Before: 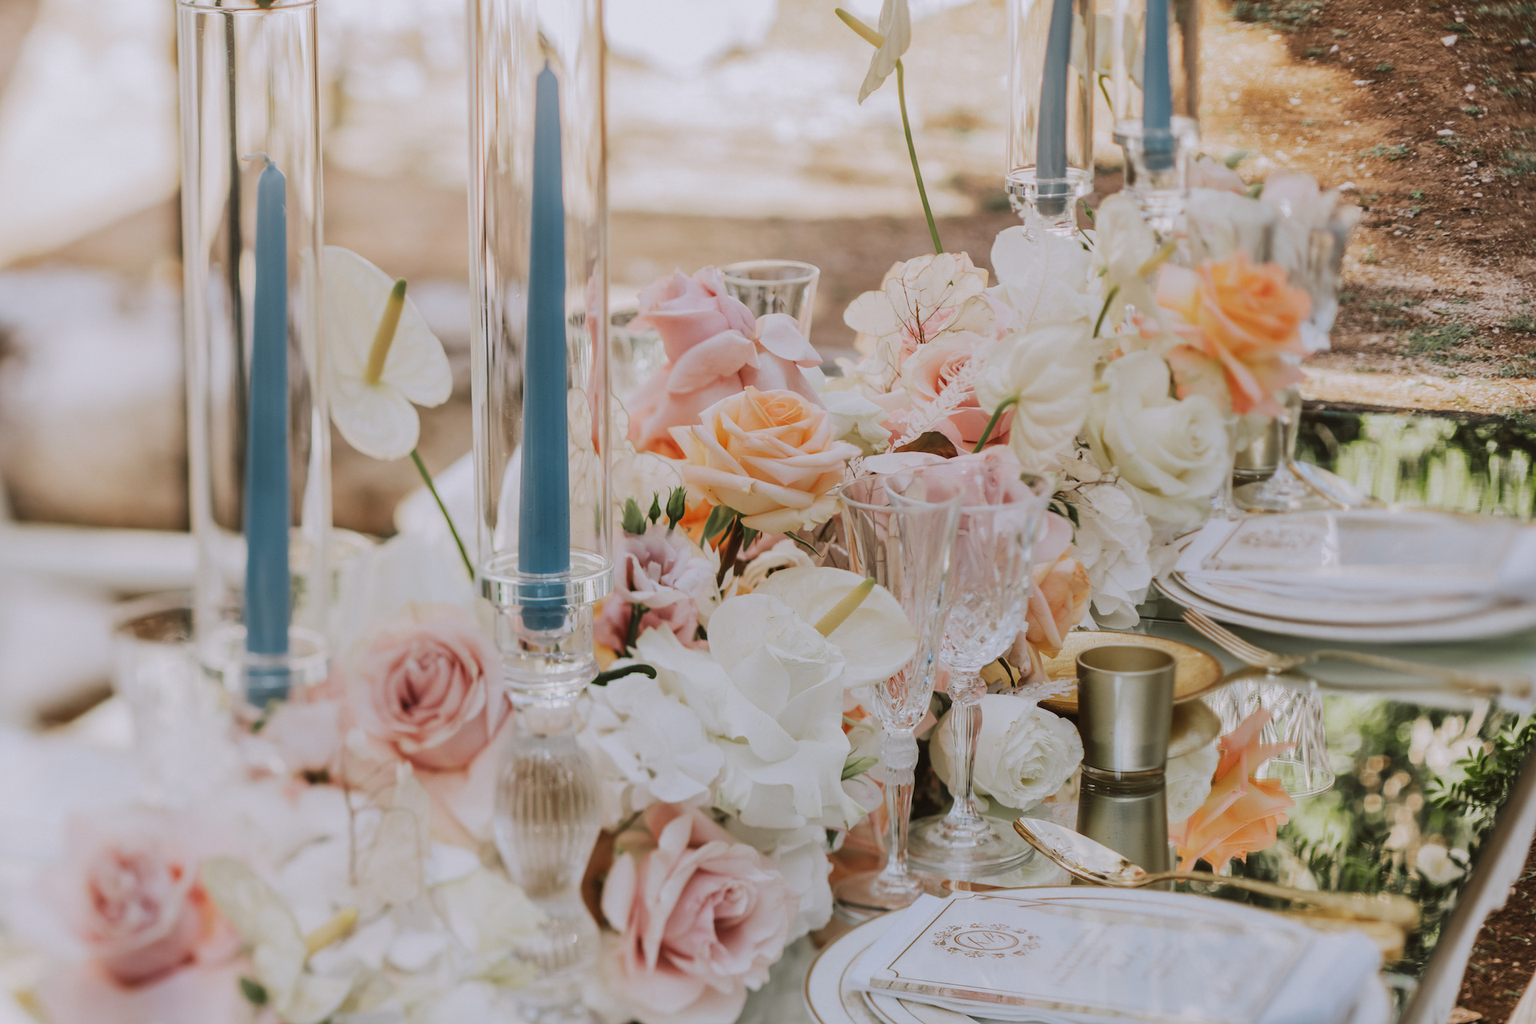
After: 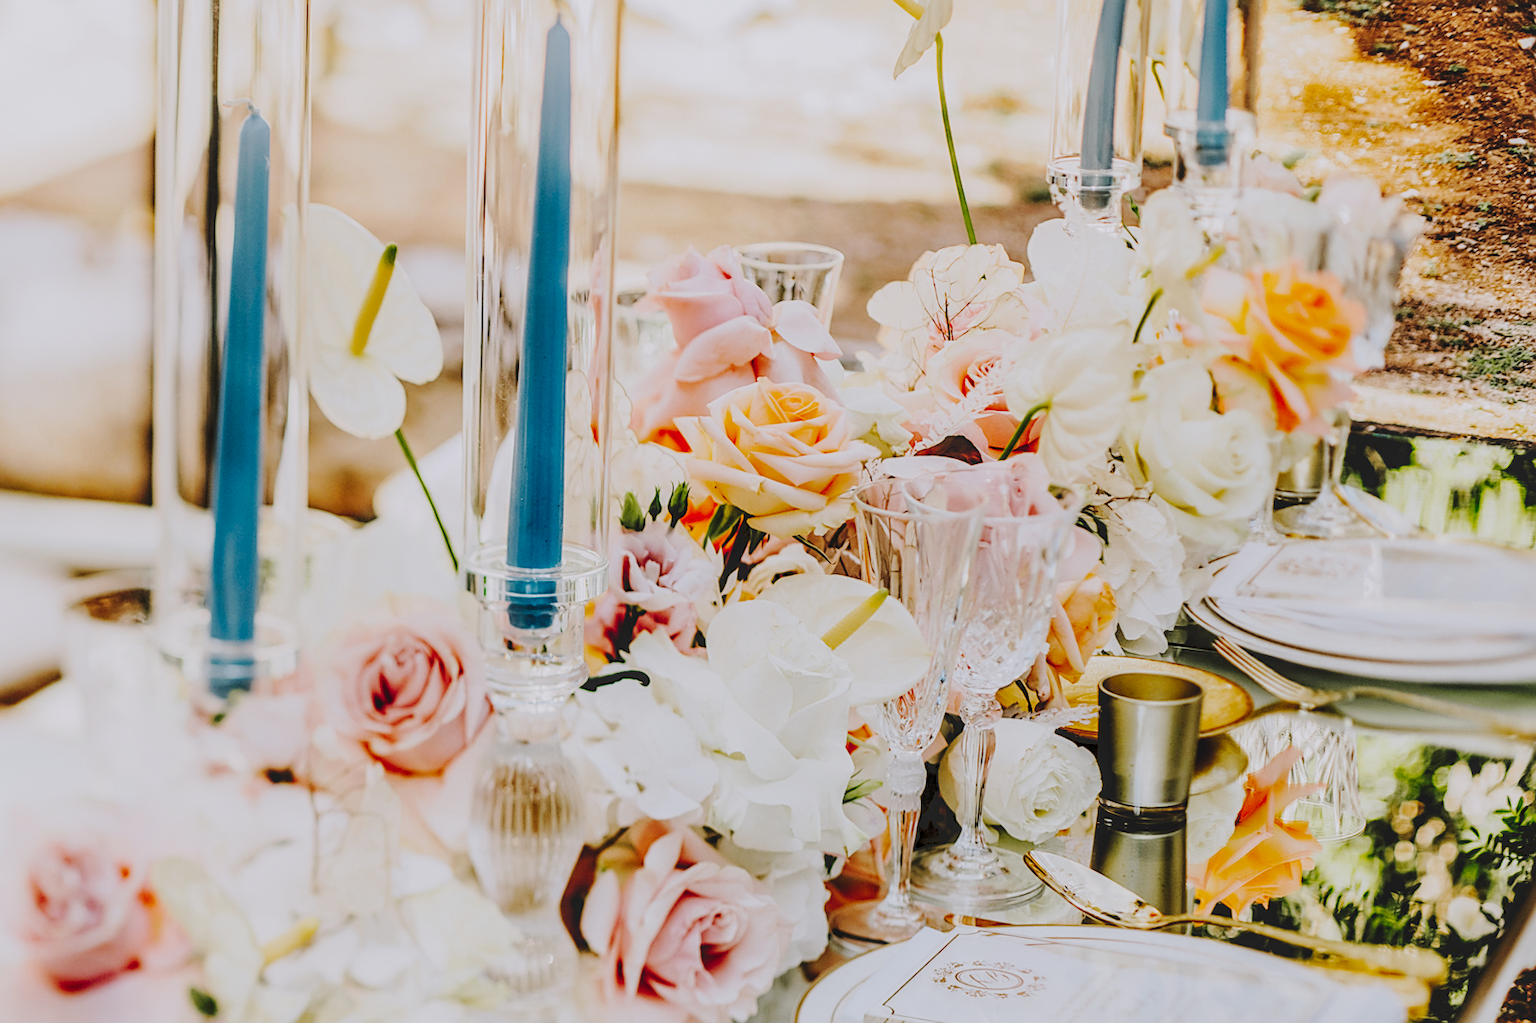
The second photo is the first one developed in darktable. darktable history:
sharpen: on, module defaults
crop and rotate: angle -2.38°
filmic rgb: black relative exposure -7.75 EV, white relative exposure 4.4 EV, threshold 3 EV, target black luminance 0%, hardness 3.76, latitude 50.51%, contrast 1.074, highlights saturation mix 10%, shadows ↔ highlights balance -0.22%, color science v4 (2020), enable highlight reconstruction true
local contrast: on, module defaults
rotate and perspective: rotation 0.174°, lens shift (vertical) 0.013, lens shift (horizontal) 0.019, shear 0.001, automatic cropping original format, crop left 0.007, crop right 0.991, crop top 0.016, crop bottom 0.997
tone curve: curves: ch0 [(0, 0) (0.003, 0.117) (0.011, 0.115) (0.025, 0.116) (0.044, 0.116) (0.069, 0.112) (0.1, 0.113) (0.136, 0.127) (0.177, 0.148) (0.224, 0.191) (0.277, 0.249) (0.335, 0.363) (0.399, 0.479) (0.468, 0.589) (0.543, 0.664) (0.623, 0.733) (0.709, 0.799) (0.801, 0.852) (0.898, 0.914) (1, 1)], preserve colors none
